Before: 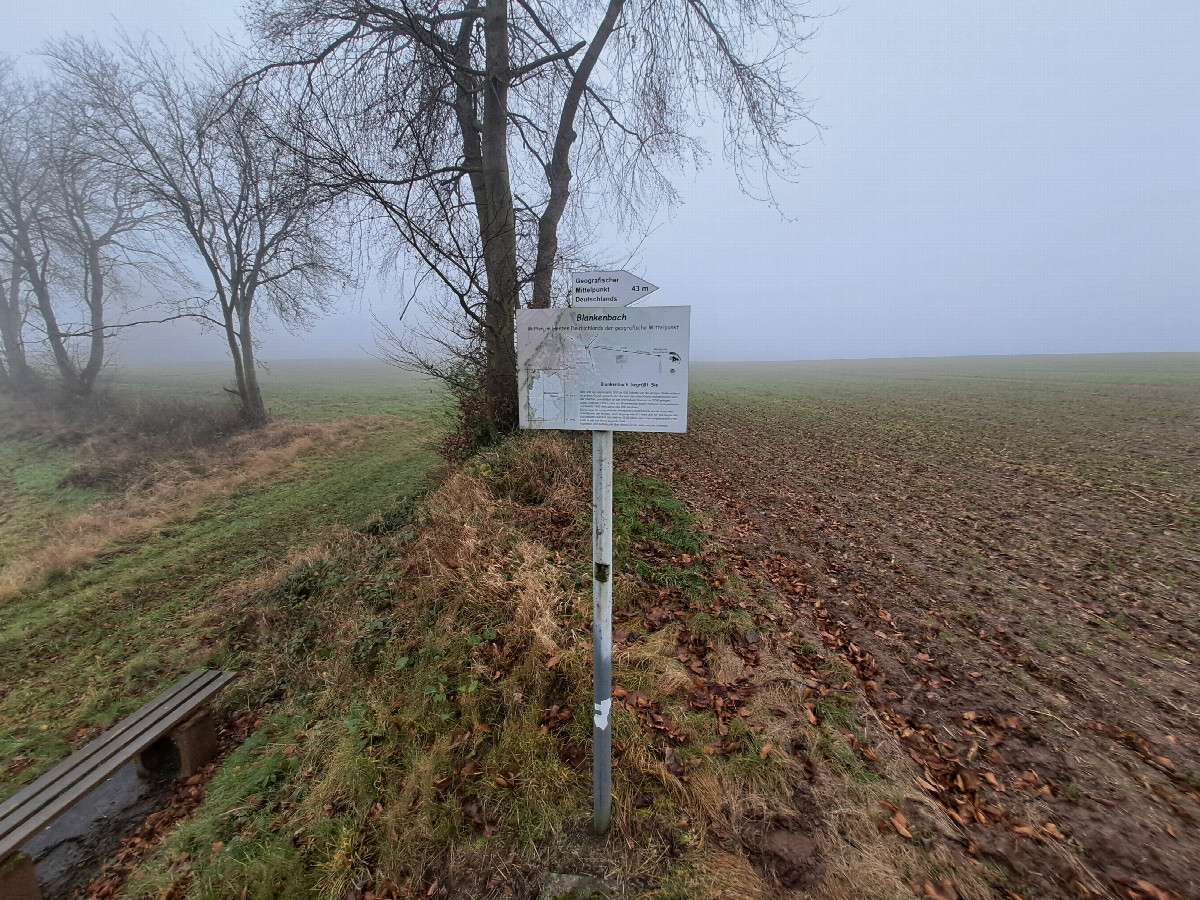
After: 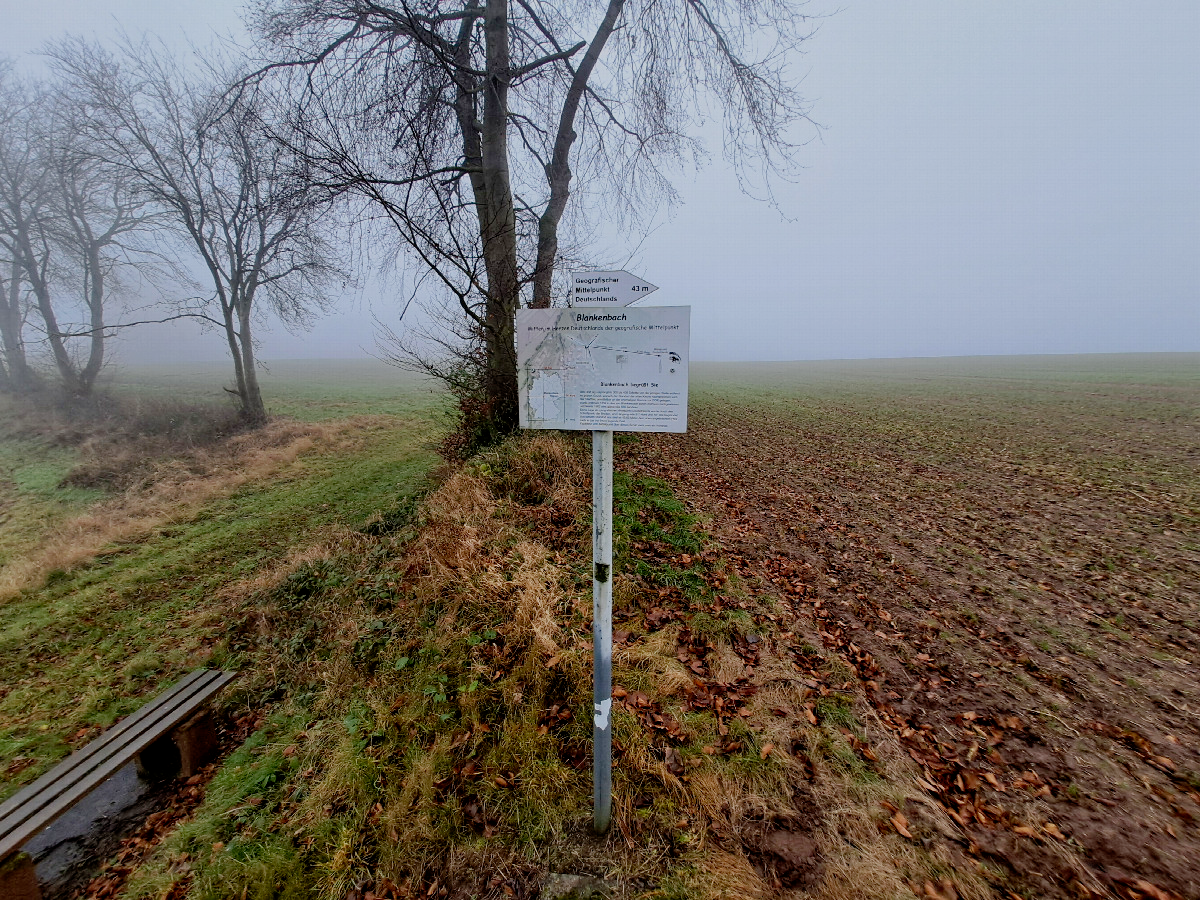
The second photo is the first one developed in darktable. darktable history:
filmic rgb: black relative exposure -7.59 EV, white relative exposure 4.66 EV, target black luminance 0%, hardness 3.55, latitude 50.35%, contrast 1.034, highlights saturation mix 8.72%, shadows ↔ highlights balance -0.176%, preserve chrominance no, color science v5 (2021)
